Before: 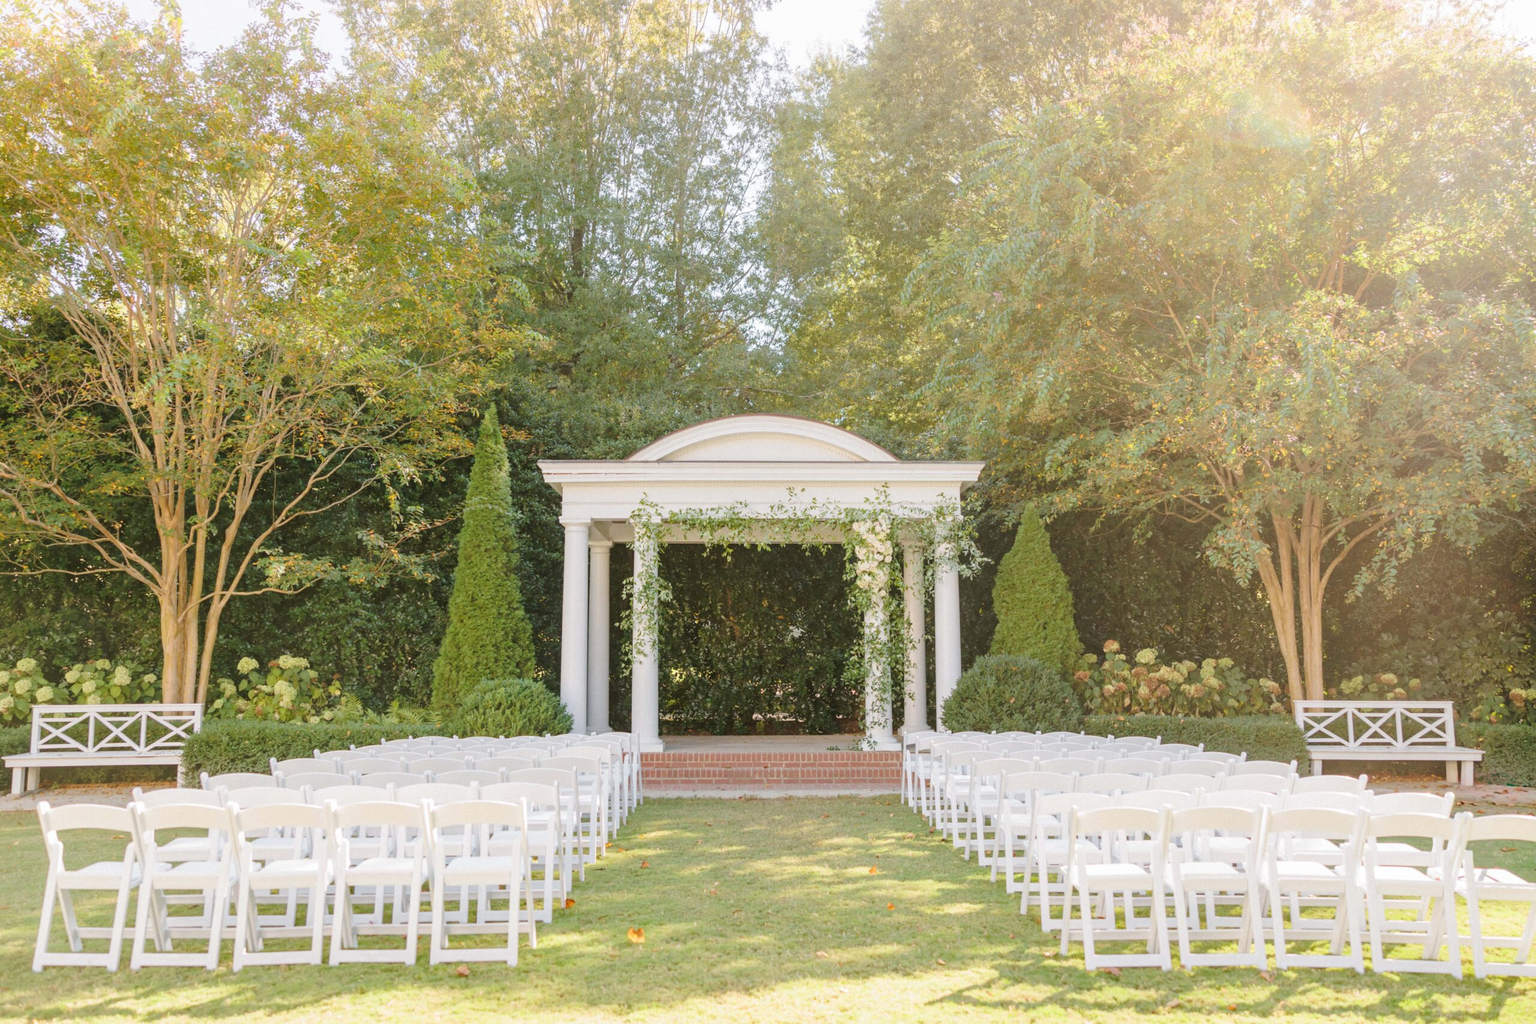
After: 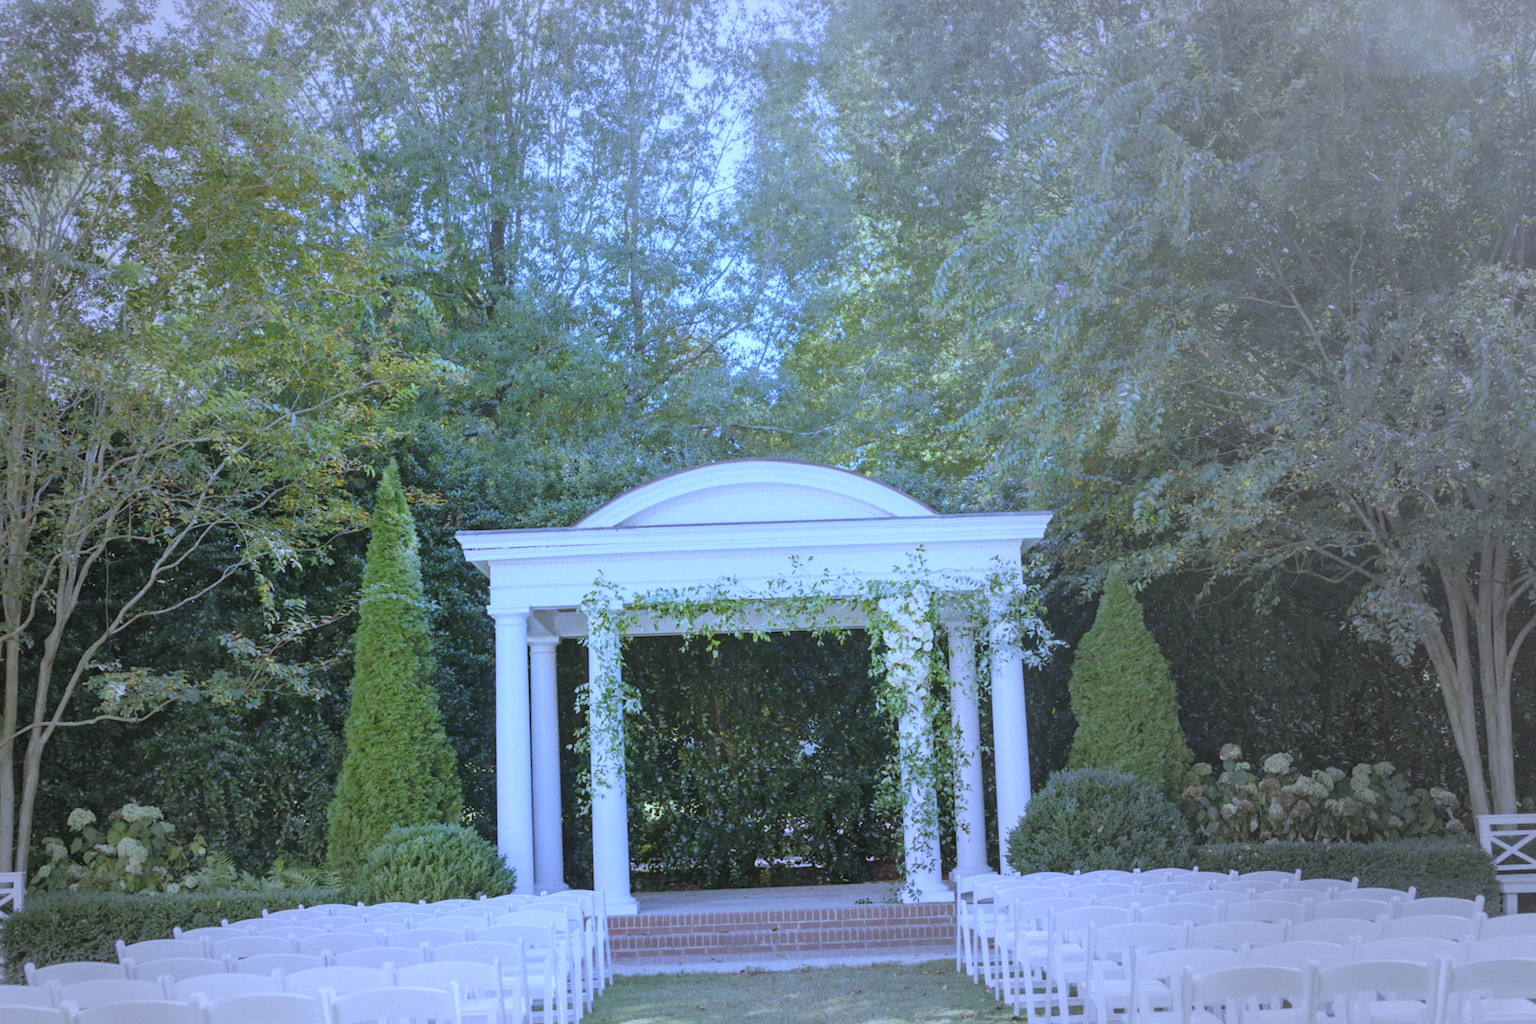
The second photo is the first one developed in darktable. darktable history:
crop and rotate: left 10.77%, top 5.1%, right 10.41%, bottom 16.76%
white balance: red 0.766, blue 1.537
vignetting: fall-off start 33.76%, fall-off radius 64.94%, brightness -0.575, center (-0.12, -0.002), width/height ratio 0.959
rotate and perspective: rotation -2.12°, lens shift (vertical) 0.009, lens shift (horizontal) -0.008, automatic cropping original format, crop left 0.036, crop right 0.964, crop top 0.05, crop bottom 0.959
